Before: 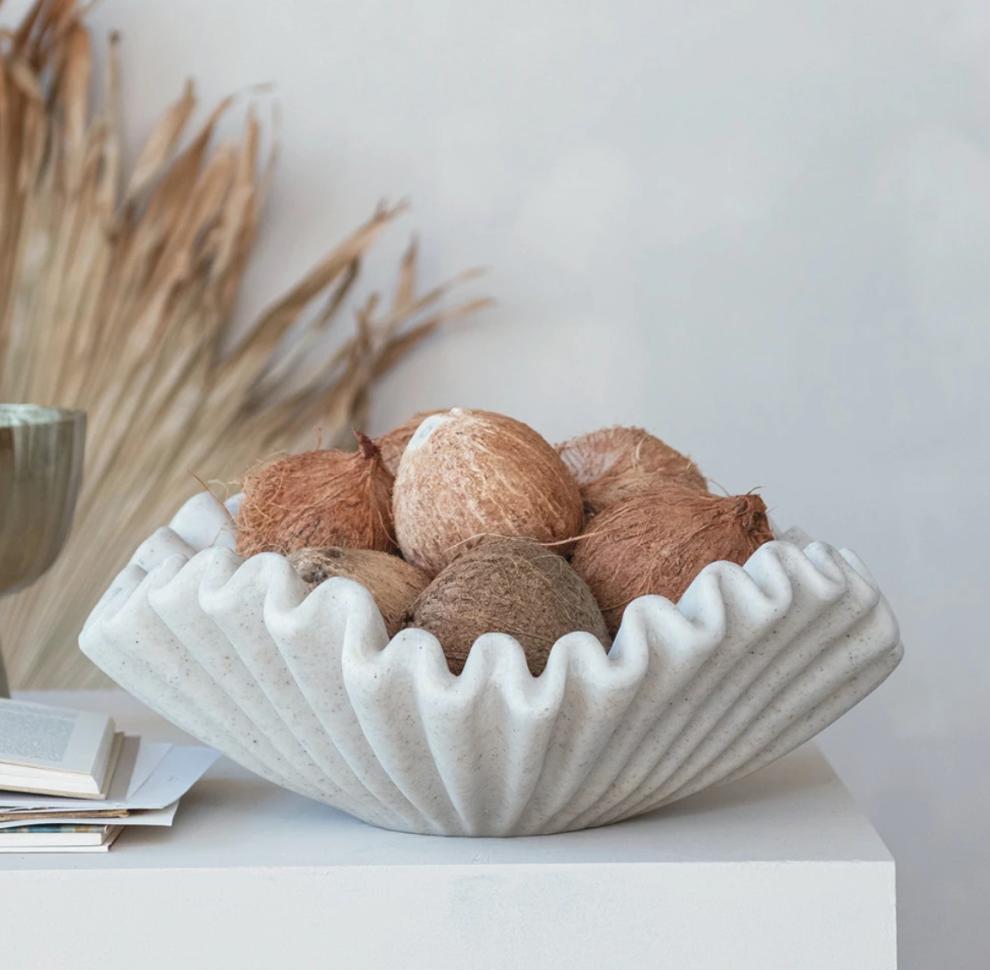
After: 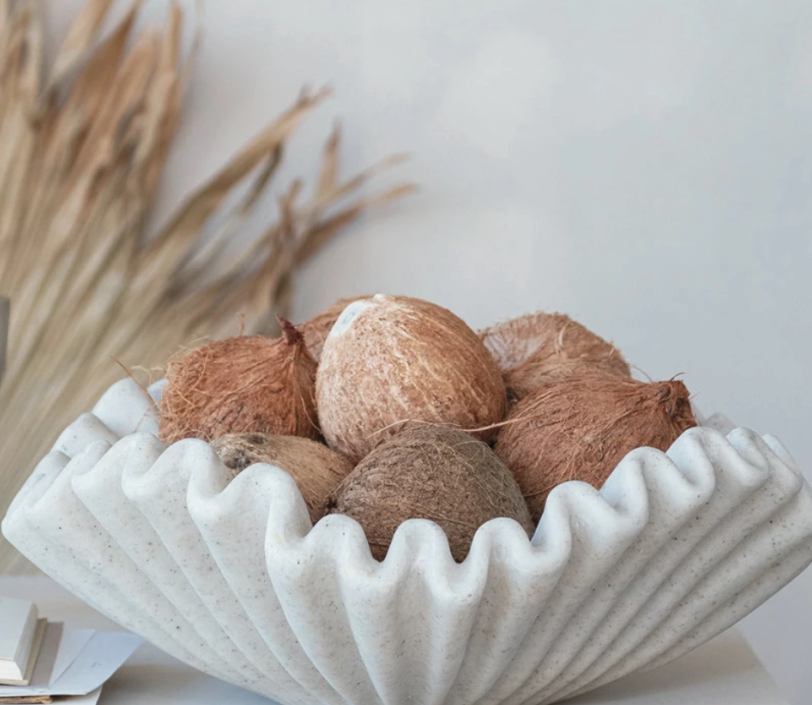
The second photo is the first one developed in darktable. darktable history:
white balance: emerald 1
color zones: curves: ch0 [(0, 0.613) (0.01, 0.613) (0.245, 0.448) (0.498, 0.529) (0.642, 0.665) (0.879, 0.777) (0.99, 0.613)]; ch1 [(0, 0) (0.143, 0) (0.286, 0) (0.429, 0) (0.571, 0) (0.714, 0) (0.857, 0)], mix -121.96%
color correction: saturation 0.8
crop: left 7.856%, top 11.836%, right 10.12%, bottom 15.387%
